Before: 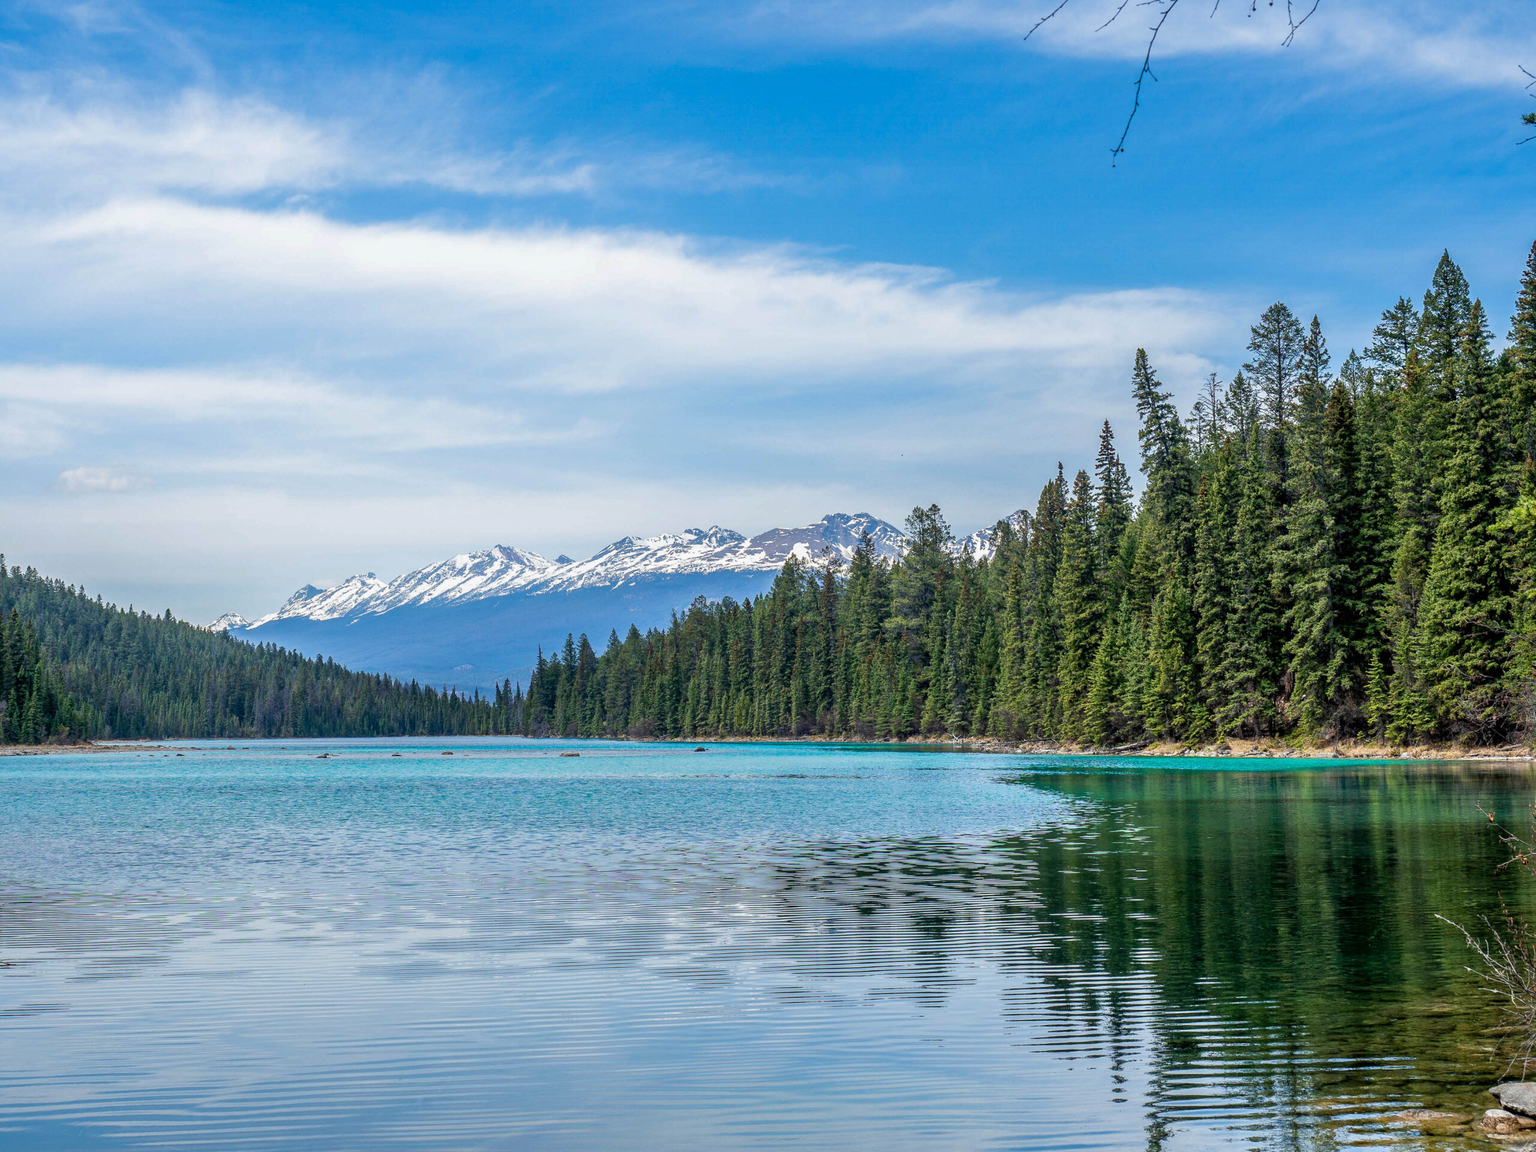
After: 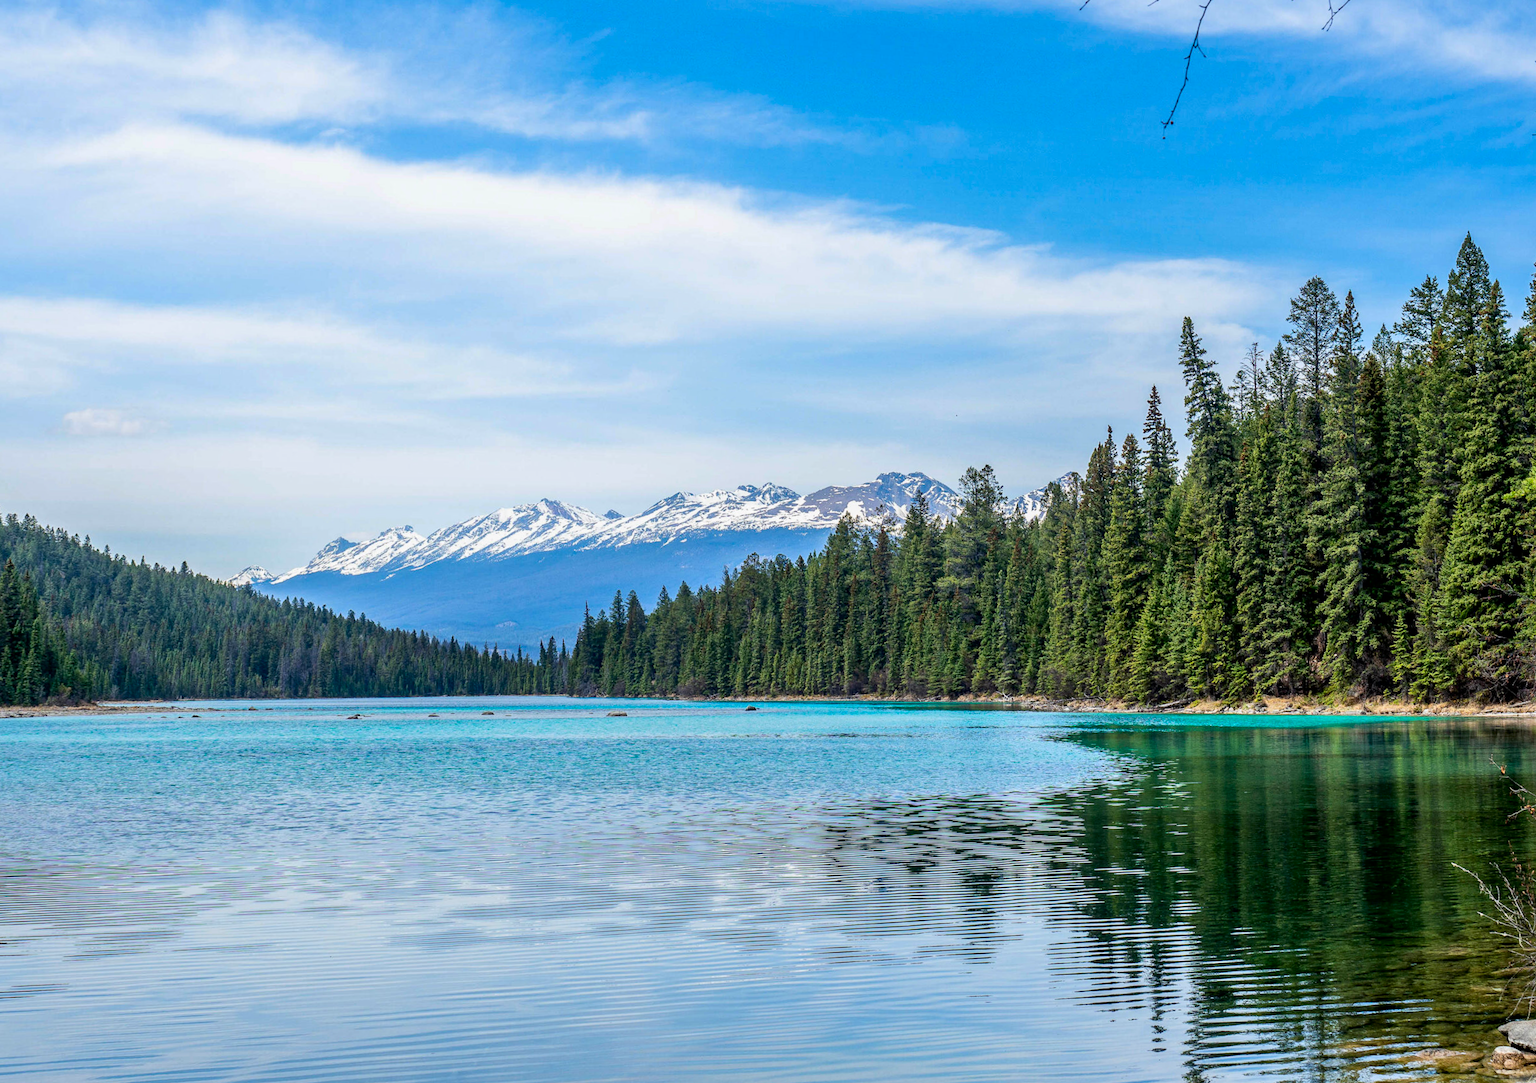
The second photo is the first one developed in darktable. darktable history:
global tonemap: drago (0.7, 100)
rotate and perspective: rotation 0.679°, lens shift (horizontal) 0.136, crop left 0.009, crop right 0.991, crop top 0.078, crop bottom 0.95
contrast brightness saturation: contrast 0.1, brightness -0.26, saturation 0.14
